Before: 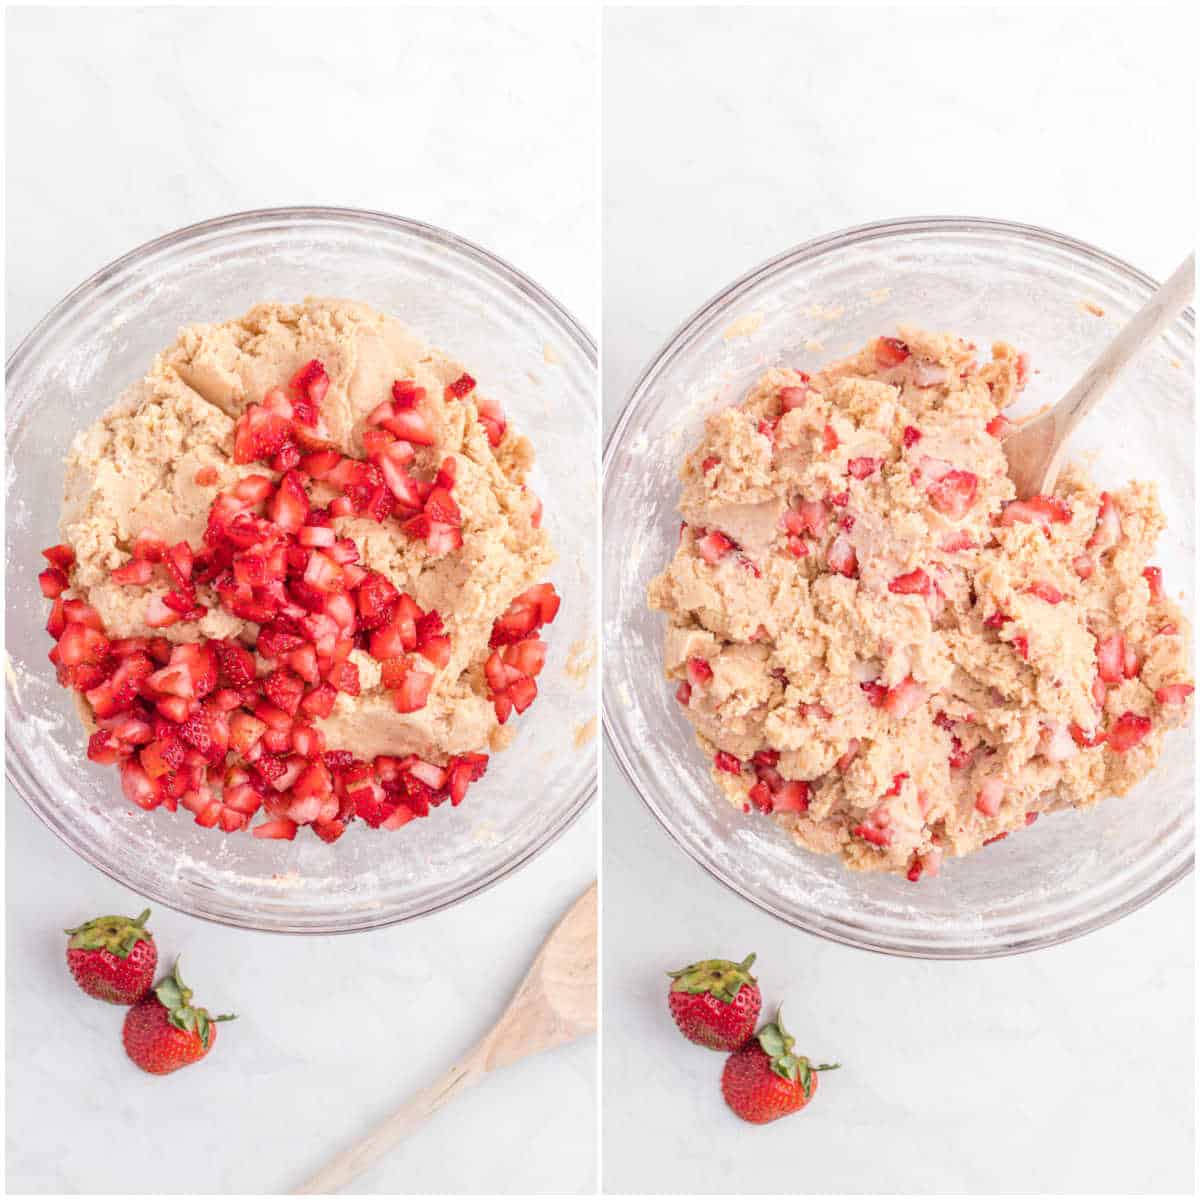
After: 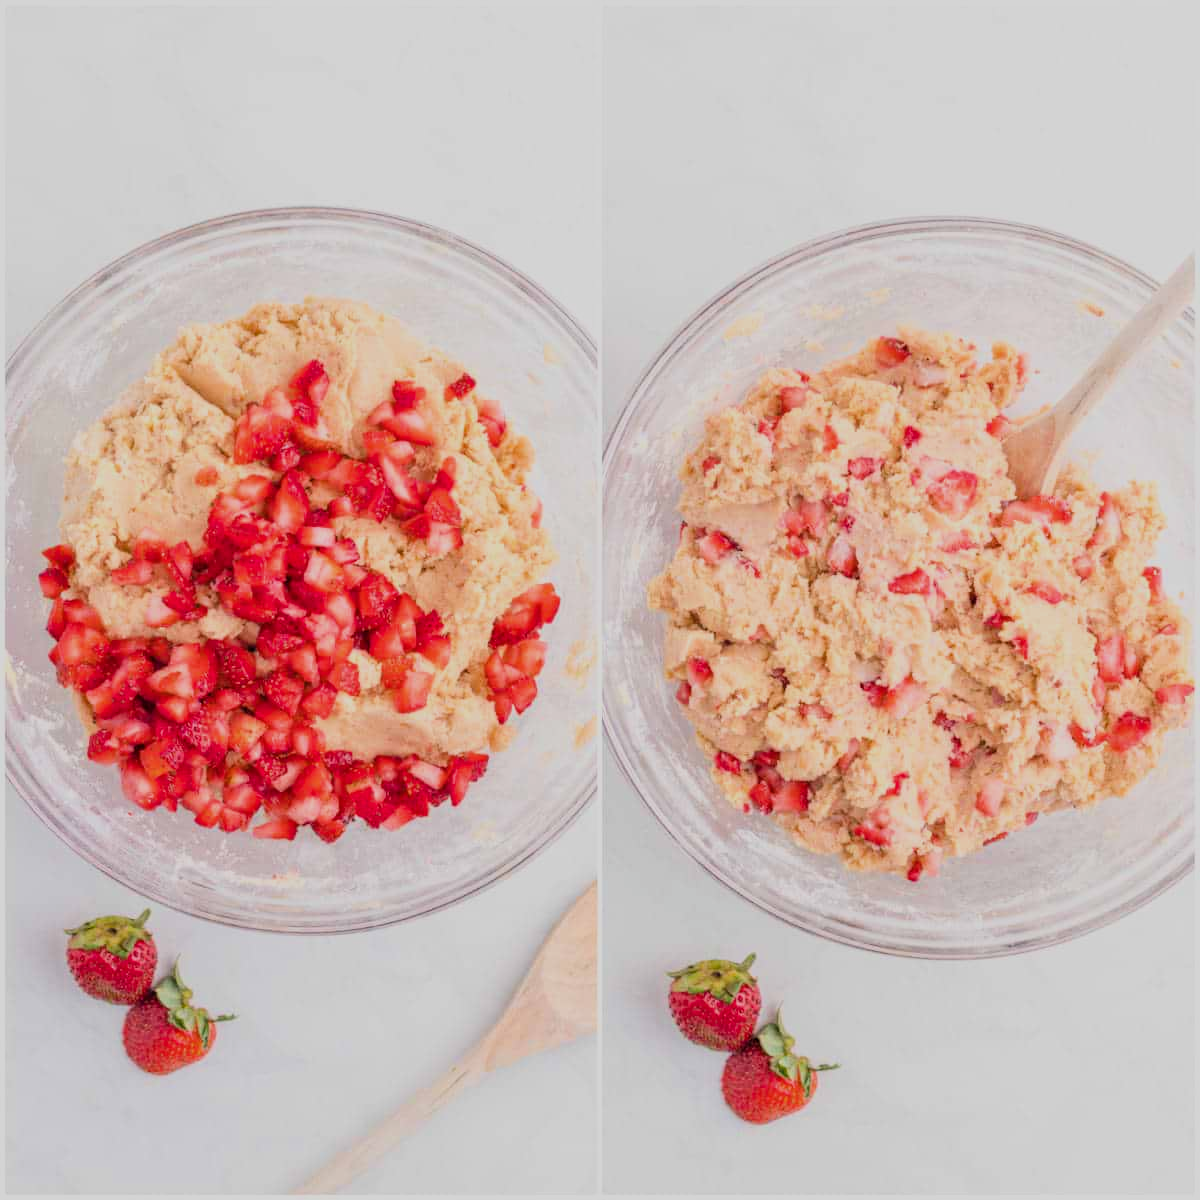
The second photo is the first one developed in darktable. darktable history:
color balance rgb: shadows lift › chroma 2.045%, shadows lift › hue 216.28°, perceptual saturation grading › global saturation 9.737%
filmic rgb: black relative exposure -7.65 EV, white relative exposure 4.56 EV, threshold 5.97 EV, hardness 3.61, color science v6 (2022), enable highlight reconstruction true
